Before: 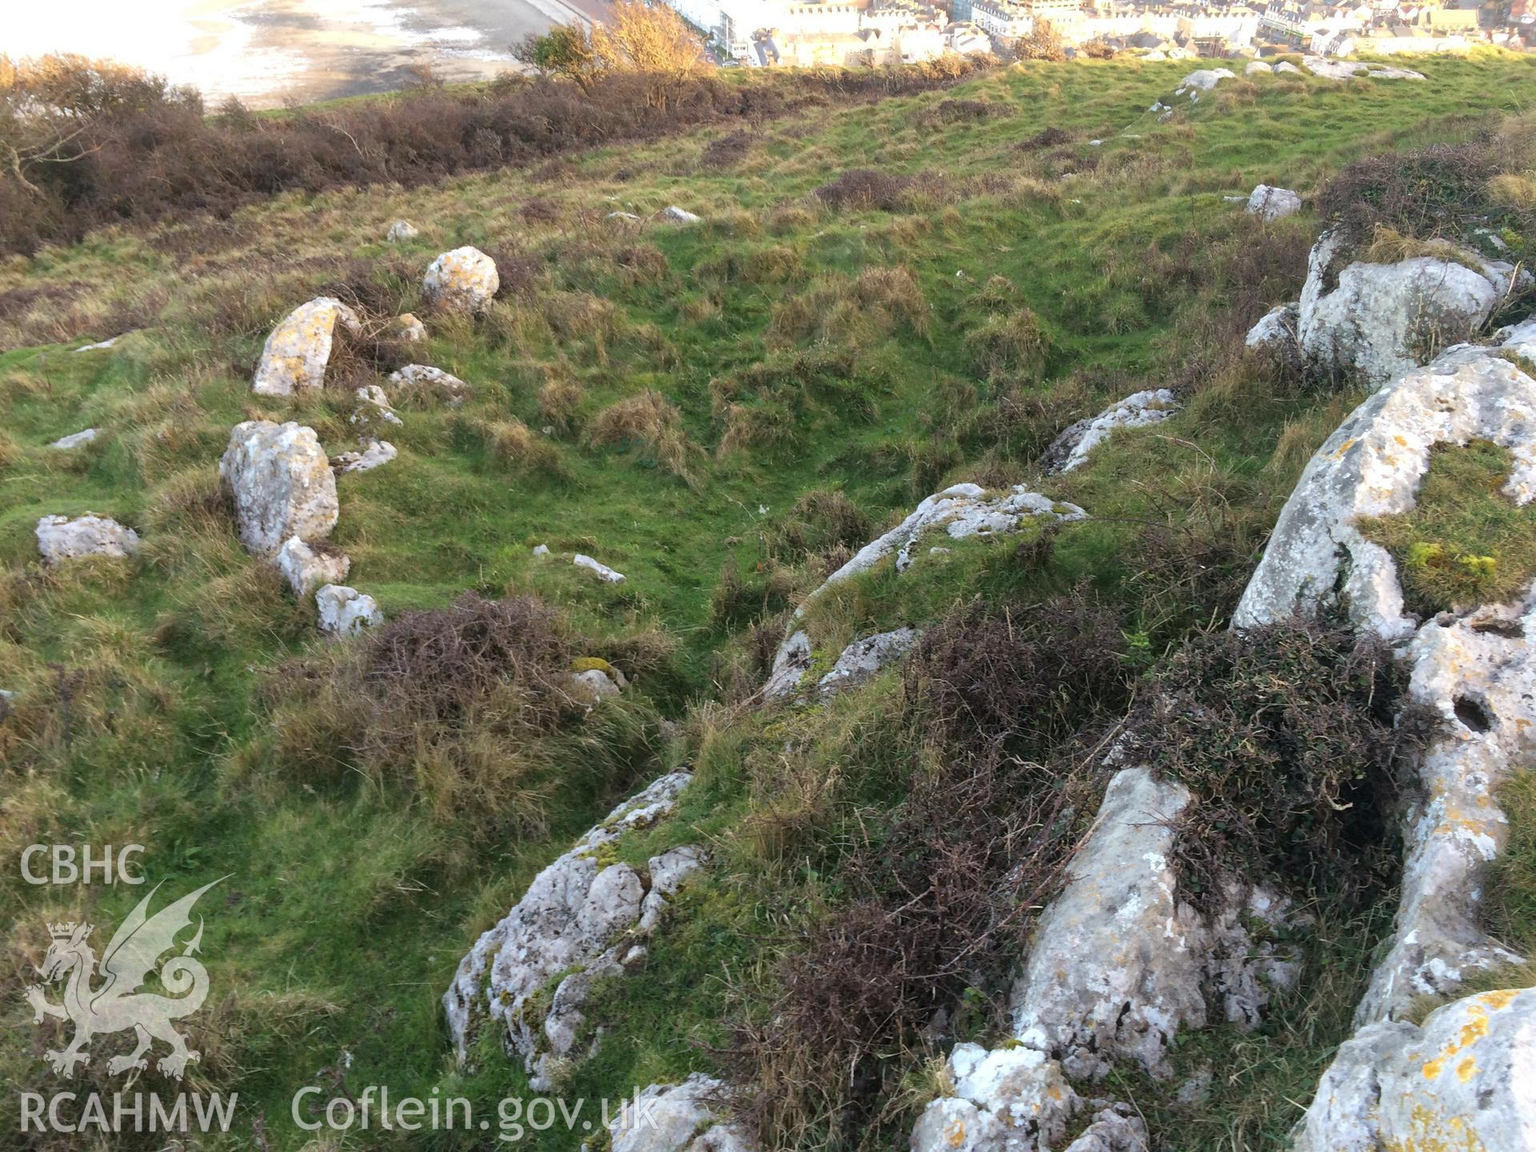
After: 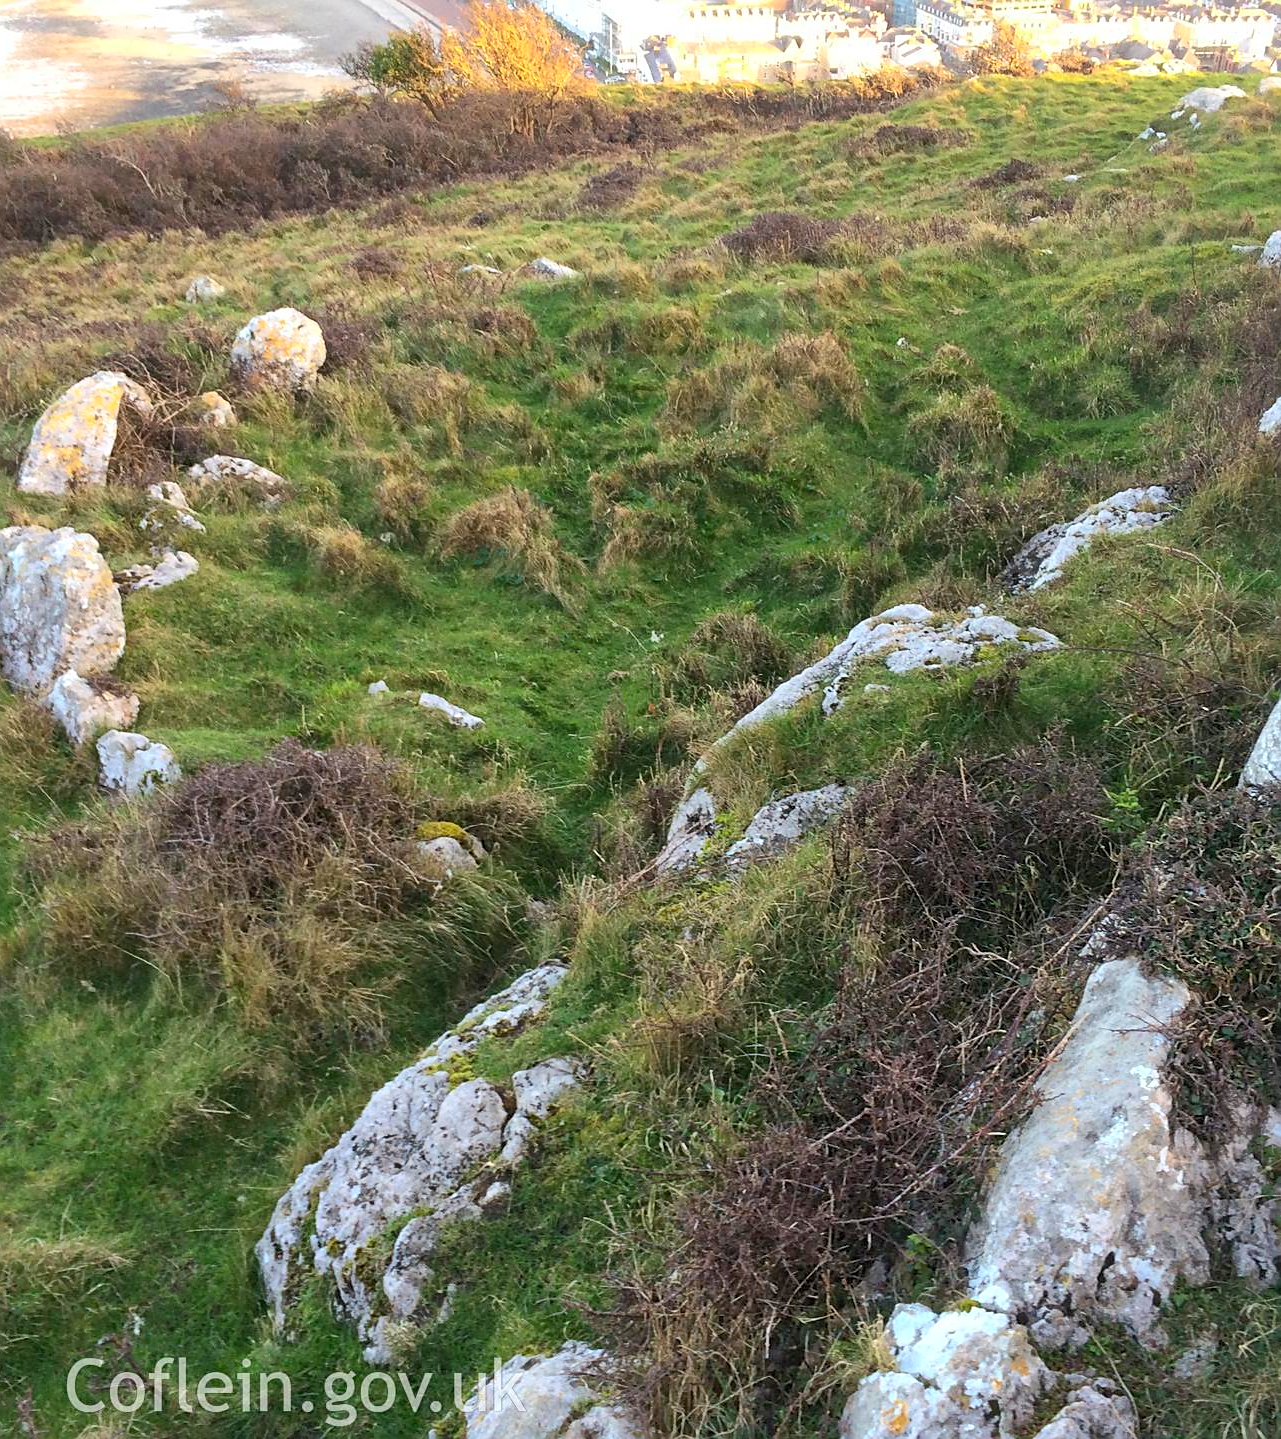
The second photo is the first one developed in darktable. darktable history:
sharpen: amount 0.497
contrast brightness saturation: contrast 0.227, brightness 0.113, saturation 0.29
shadows and highlights: on, module defaults
crop and rotate: left 15.553%, right 17.725%
